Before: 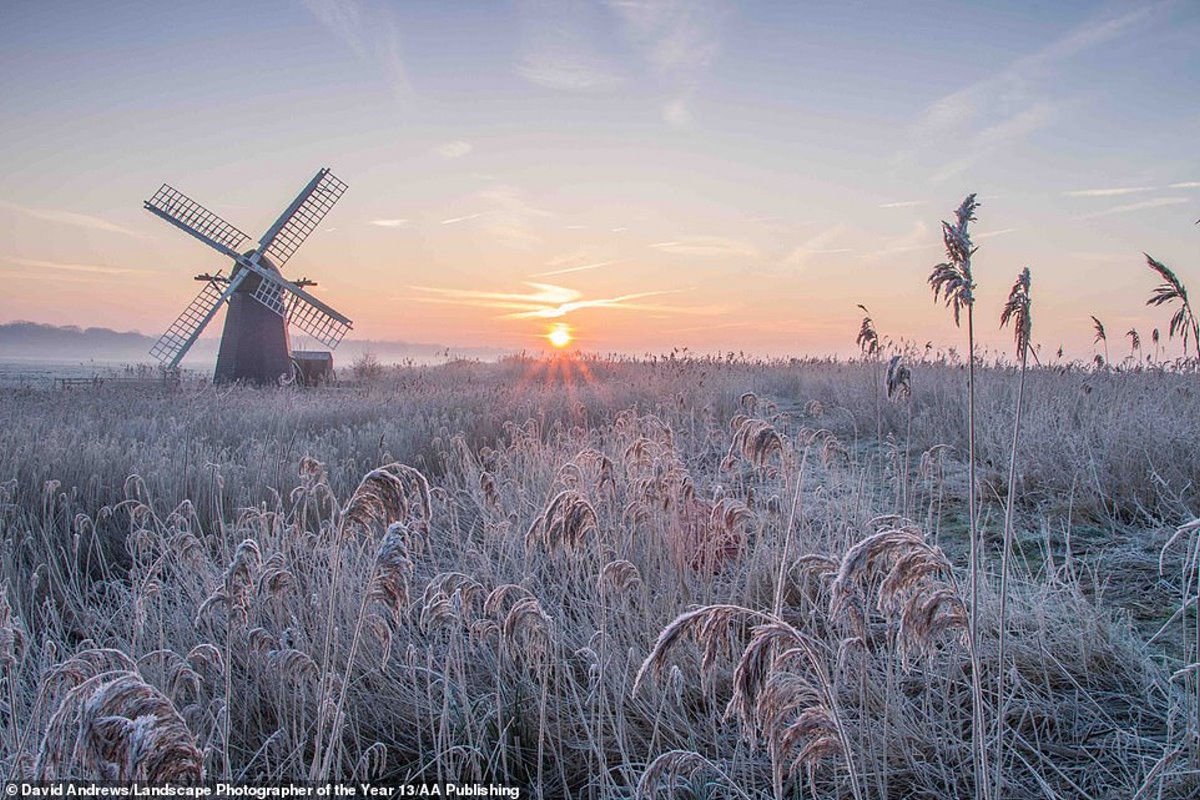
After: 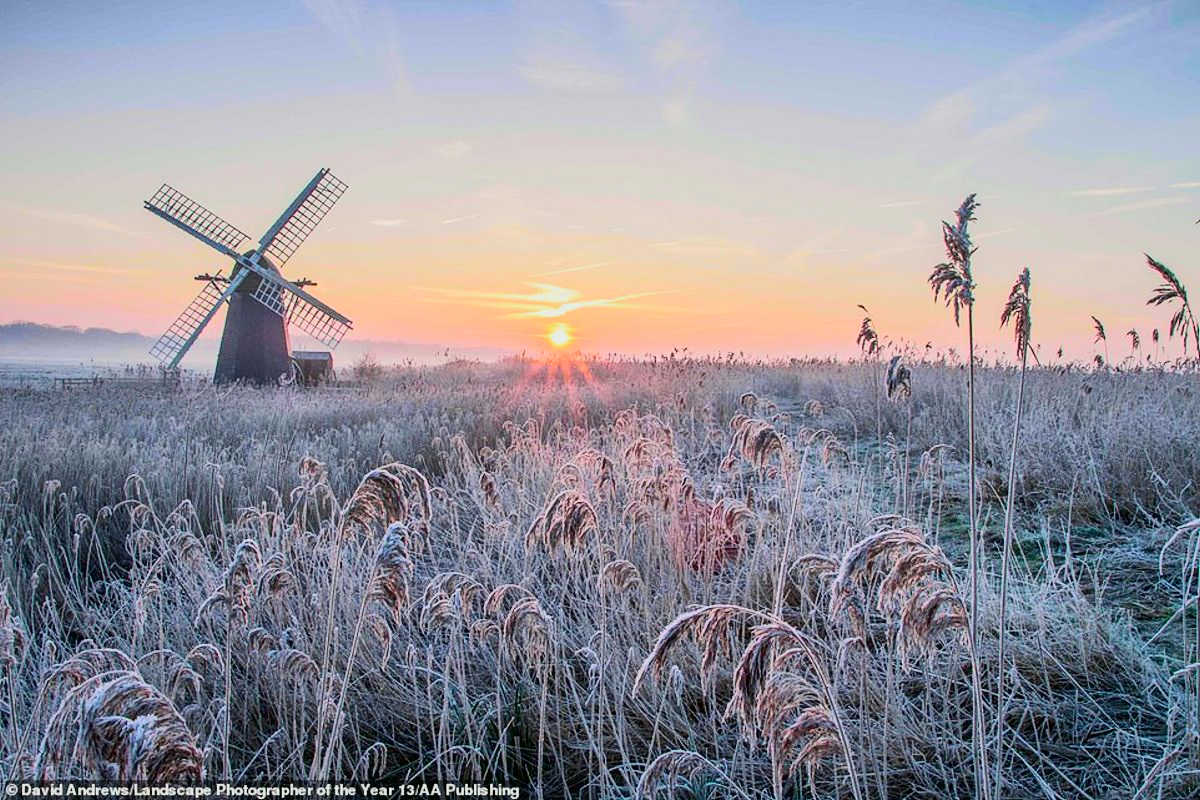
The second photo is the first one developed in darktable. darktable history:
local contrast: mode bilateral grid, contrast 20, coarseness 51, detail 120%, midtone range 0.2
tone curve: curves: ch0 [(0, 0.017) (0.091, 0.04) (0.296, 0.276) (0.439, 0.482) (0.64, 0.729) (0.785, 0.817) (0.995, 0.917)]; ch1 [(0, 0) (0.384, 0.365) (0.463, 0.447) (0.486, 0.474) (0.503, 0.497) (0.526, 0.52) (0.555, 0.564) (0.578, 0.589) (0.638, 0.66) (0.766, 0.773) (1, 1)]; ch2 [(0, 0) (0.374, 0.344) (0.446, 0.443) (0.501, 0.509) (0.528, 0.522) (0.569, 0.593) (0.61, 0.646) (0.666, 0.688) (1, 1)], color space Lab, independent channels, preserve colors none
velvia: on, module defaults
